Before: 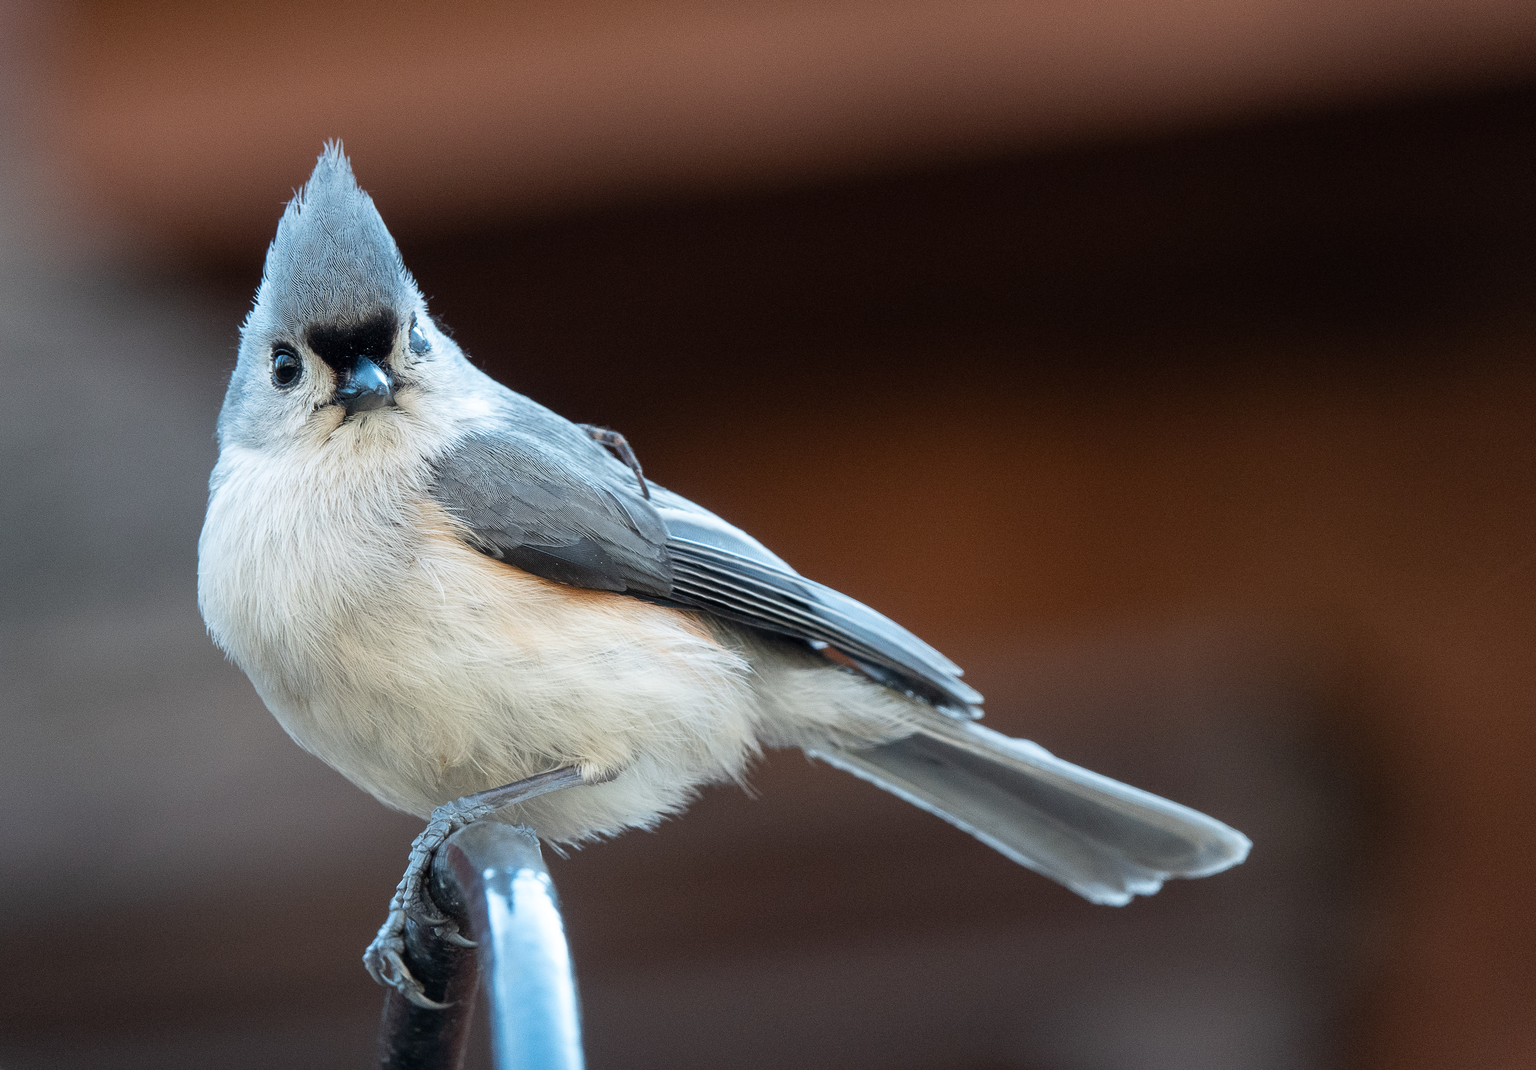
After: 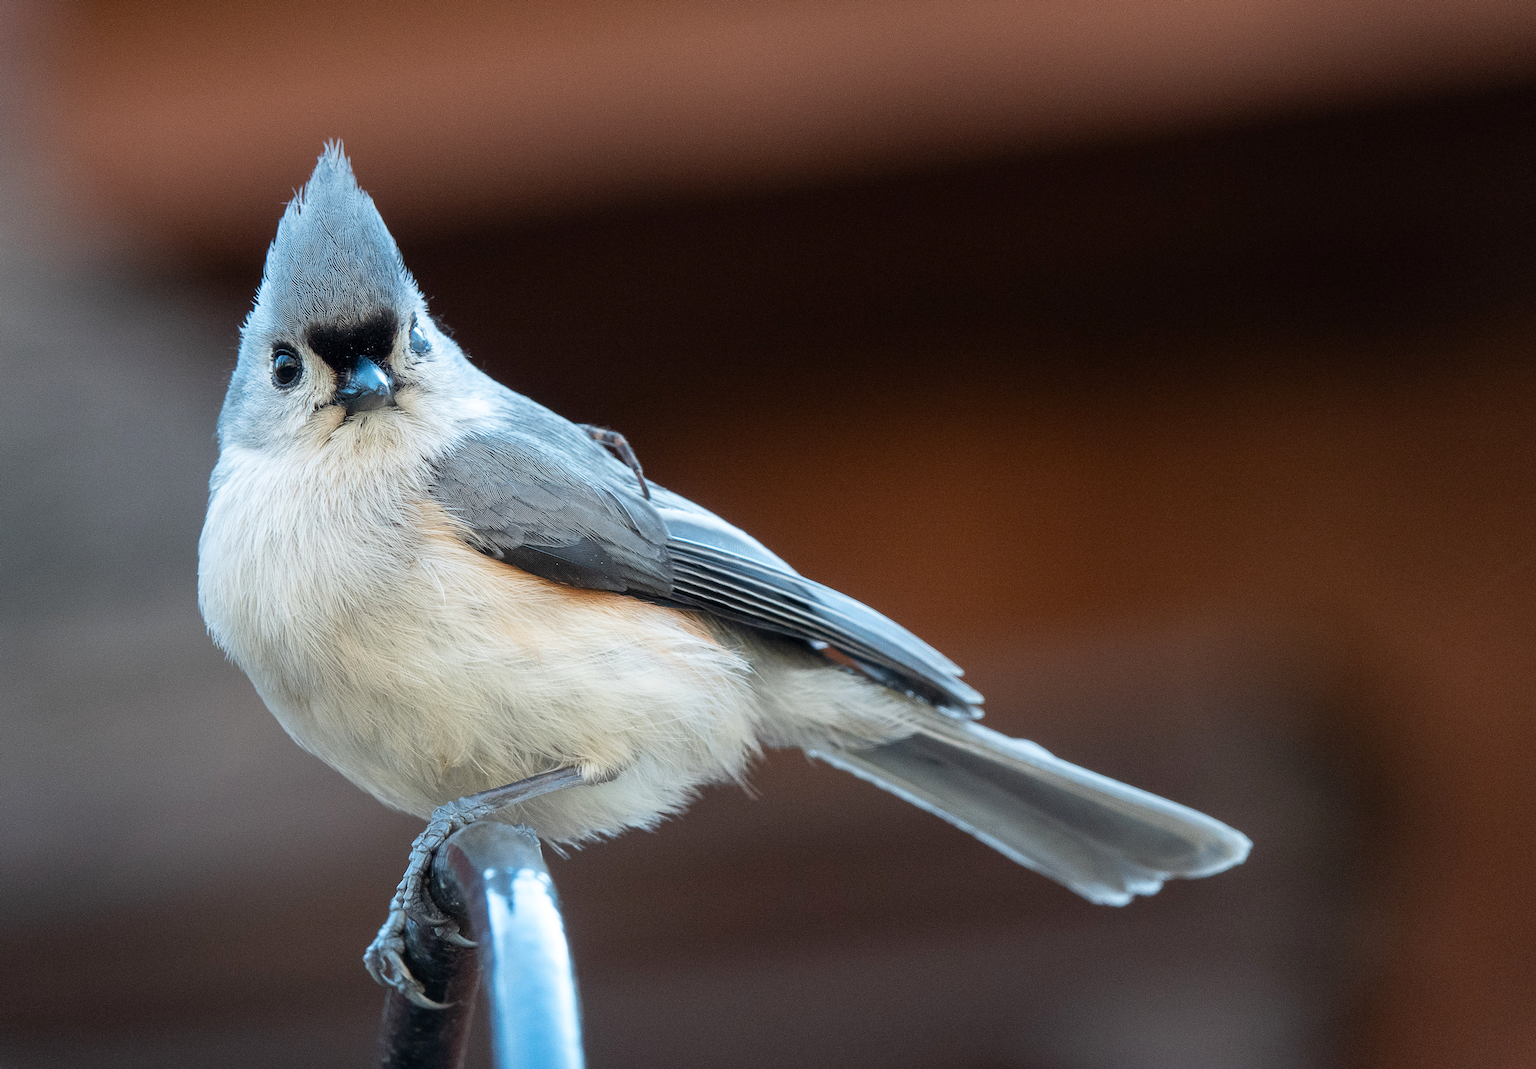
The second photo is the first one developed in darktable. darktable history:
color correction: saturation 1.1
